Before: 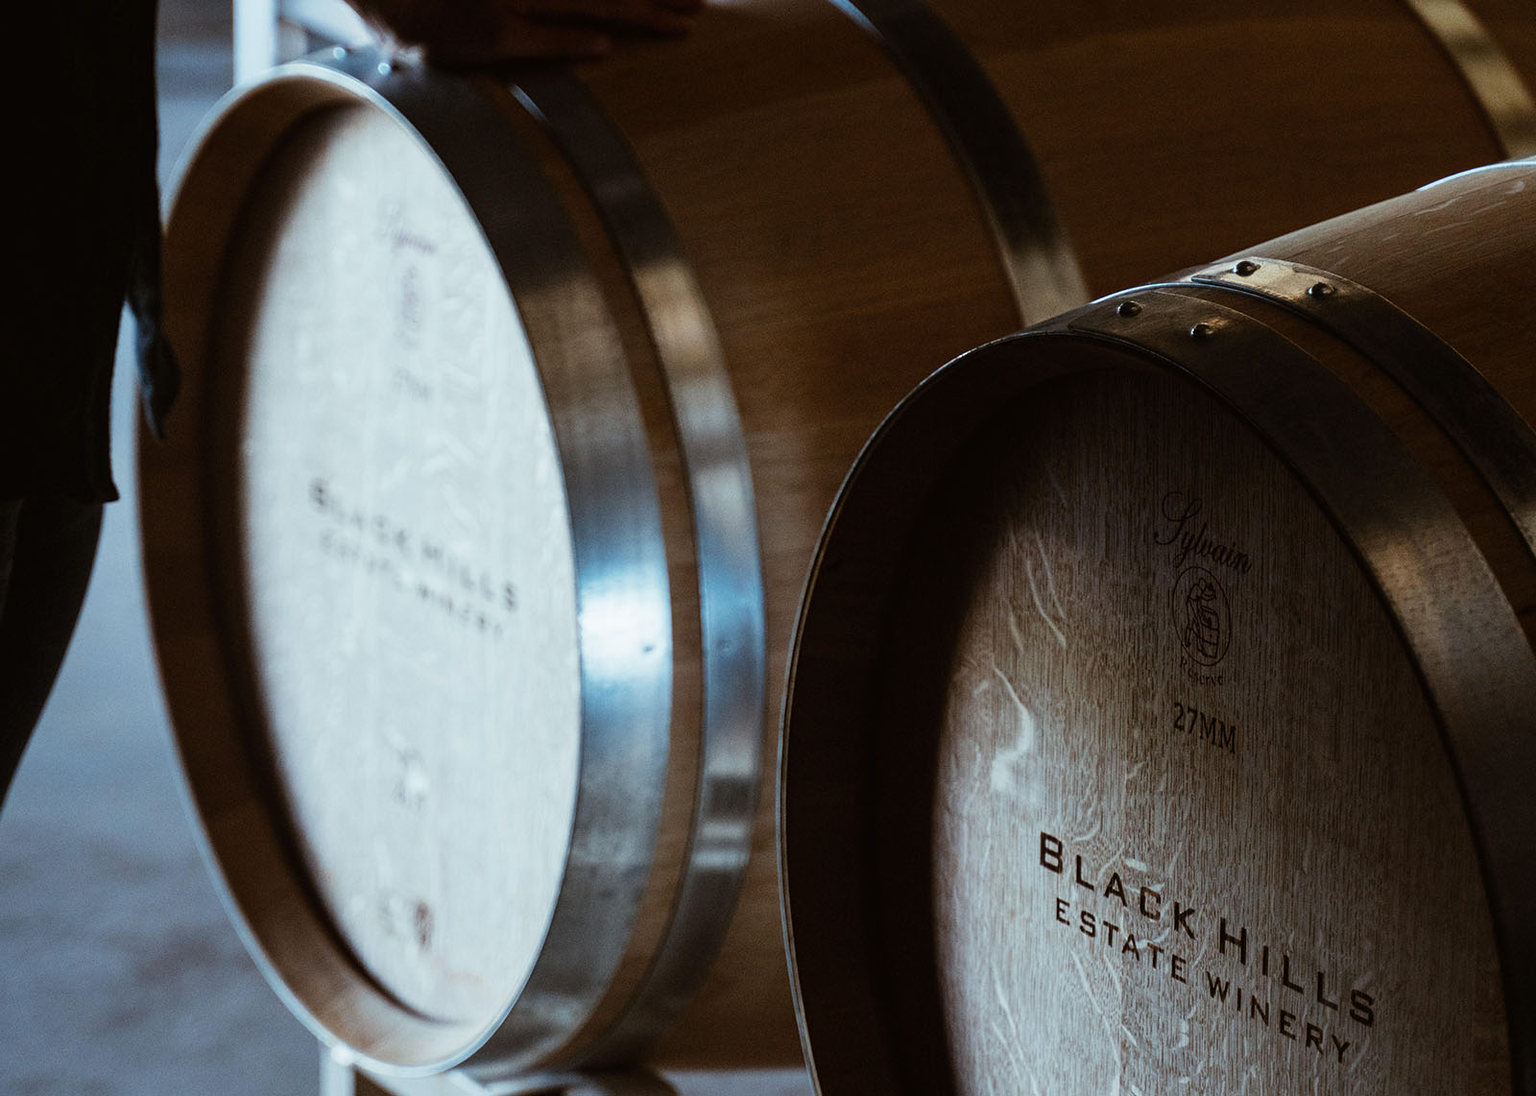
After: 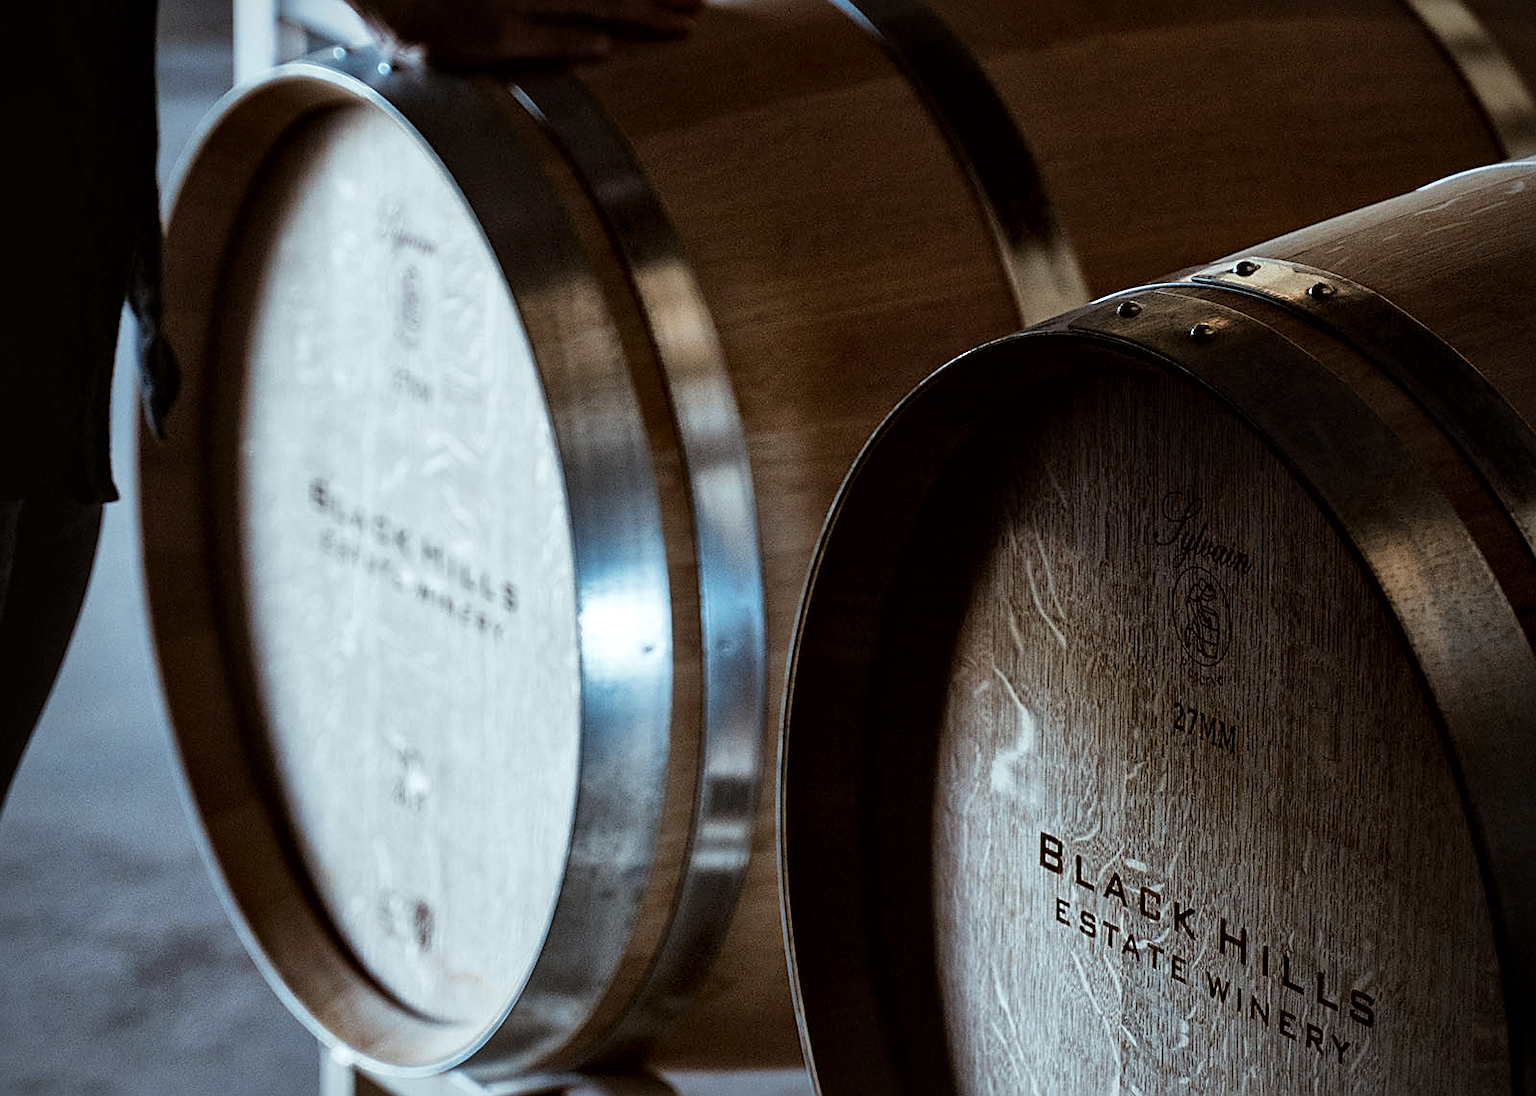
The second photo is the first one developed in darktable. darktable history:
vignetting: fall-off radius 60.92%
sharpen: on, module defaults
local contrast: mode bilateral grid, contrast 20, coarseness 50, detail 171%, midtone range 0.2
